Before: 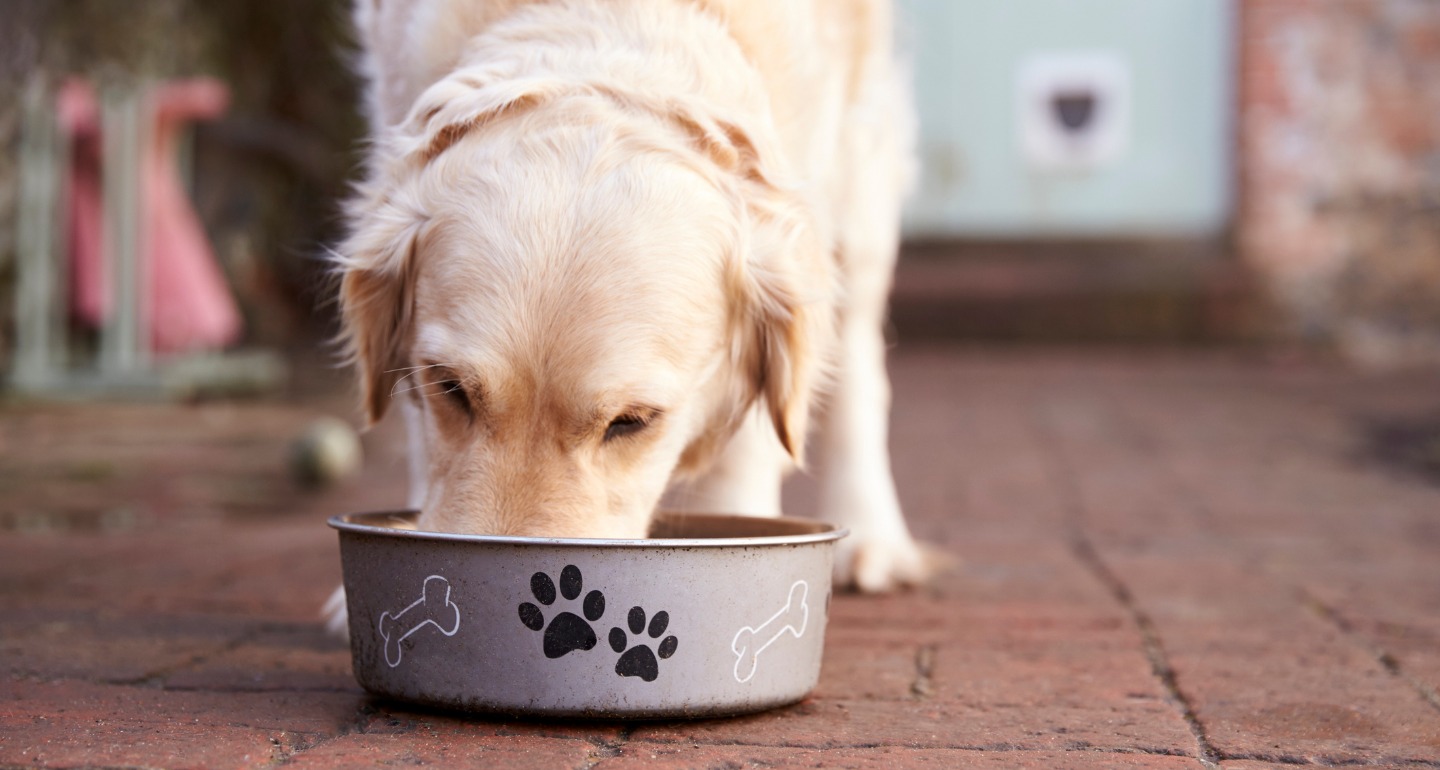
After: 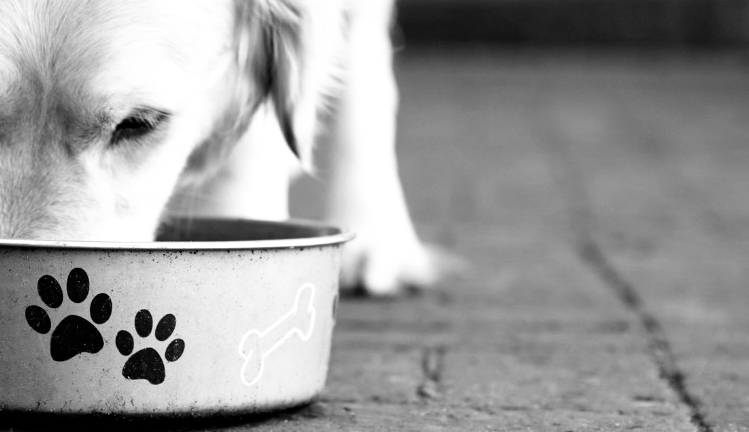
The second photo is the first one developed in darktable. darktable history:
filmic rgb: black relative exposure -4.05 EV, white relative exposure 3 EV, threshold 5.94 EV, hardness 2.99, contrast 1.498, preserve chrominance RGB euclidean norm (legacy), color science v4 (2020), enable highlight reconstruction true
crop: left 34.241%, top 38.674%, right 13.715%, bottom 5.182%
exposure: black level correction -0.003, exposure 0.033 EV, compensate highlight preservation false
color calibration: output gray [0.246, 0.254, 0.501, 0], illuminant as shot in camera, x 0.358, y 0.373, temperature 4628.91 K
